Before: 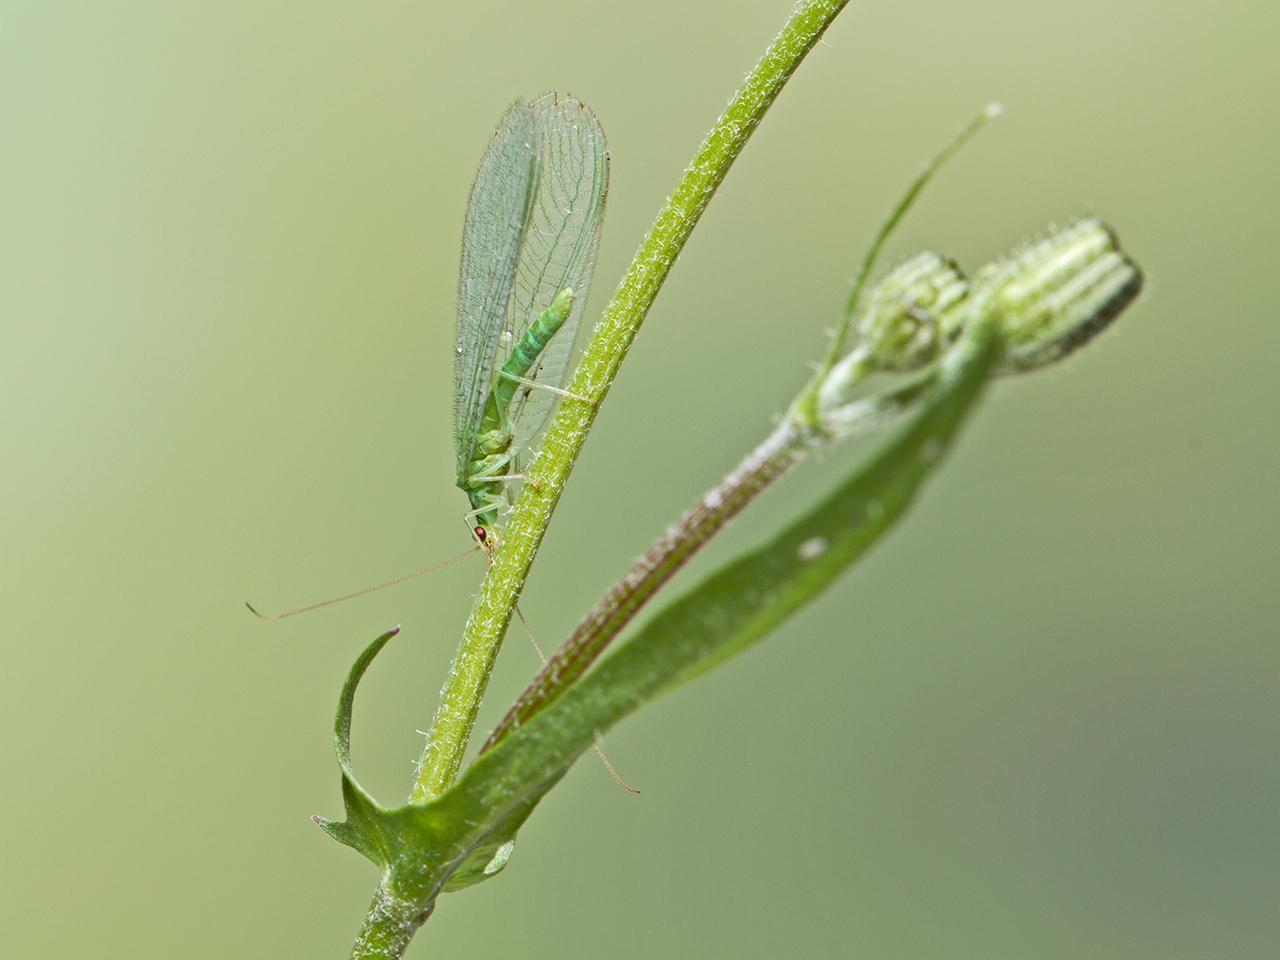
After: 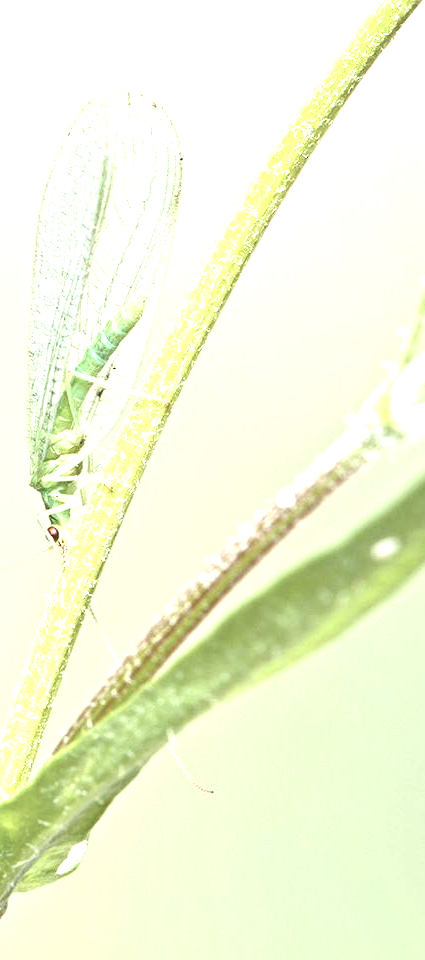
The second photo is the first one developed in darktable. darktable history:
crop: left 33.36%, right 33.36%
exposure: black level correction 0.001, exposure 1.719 EV, compensate exposure bias true, compensate highlight preservation false
contrast brightness saturation: contrast 0.1, saturation -0.36
